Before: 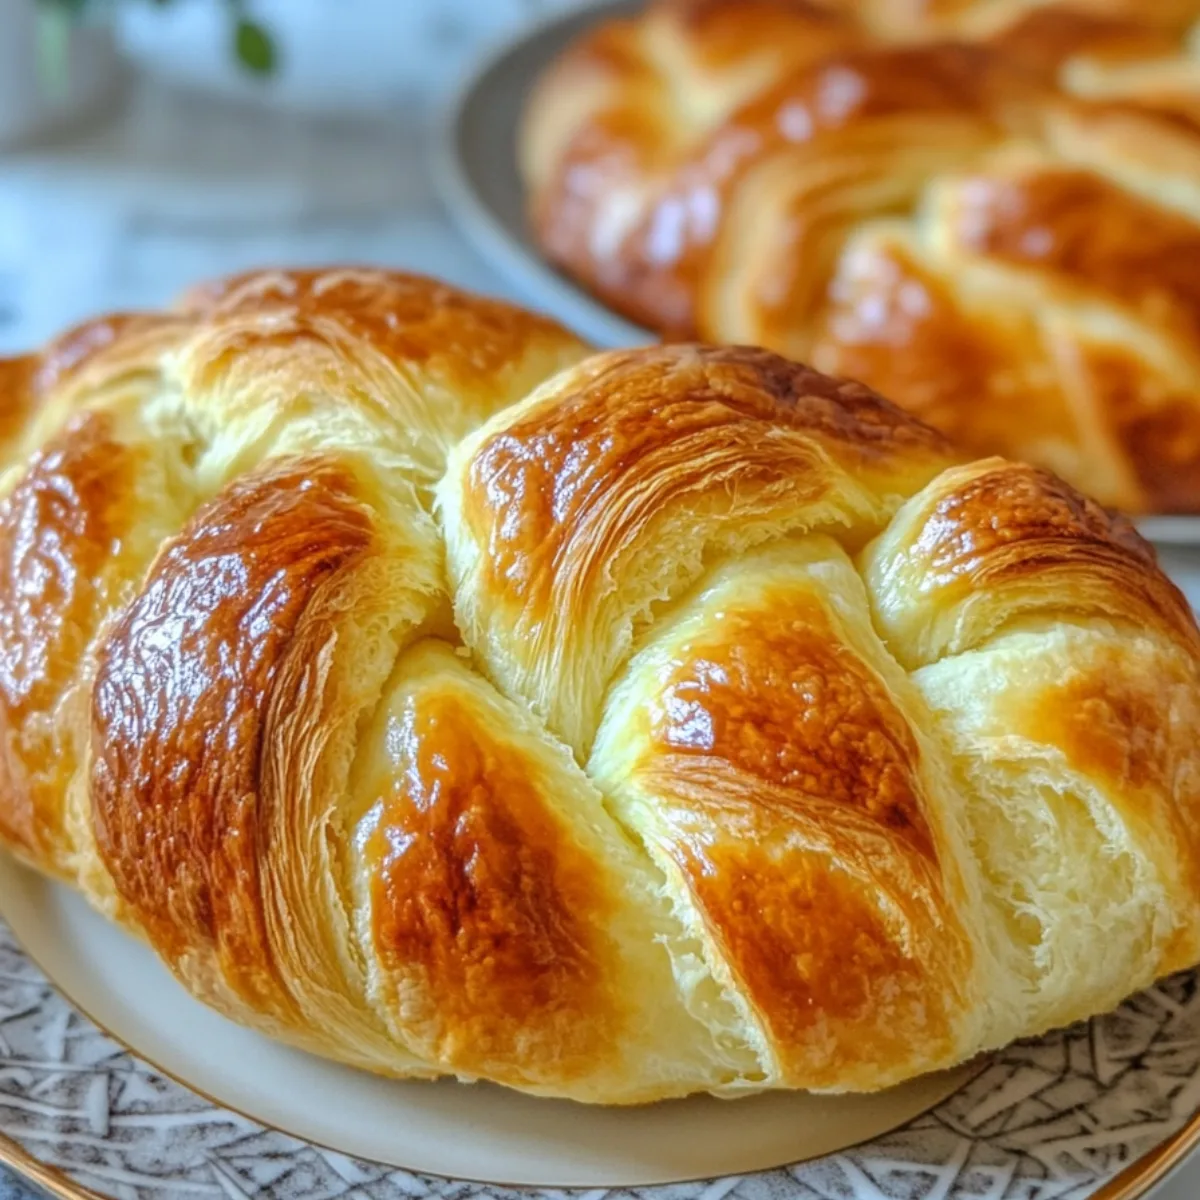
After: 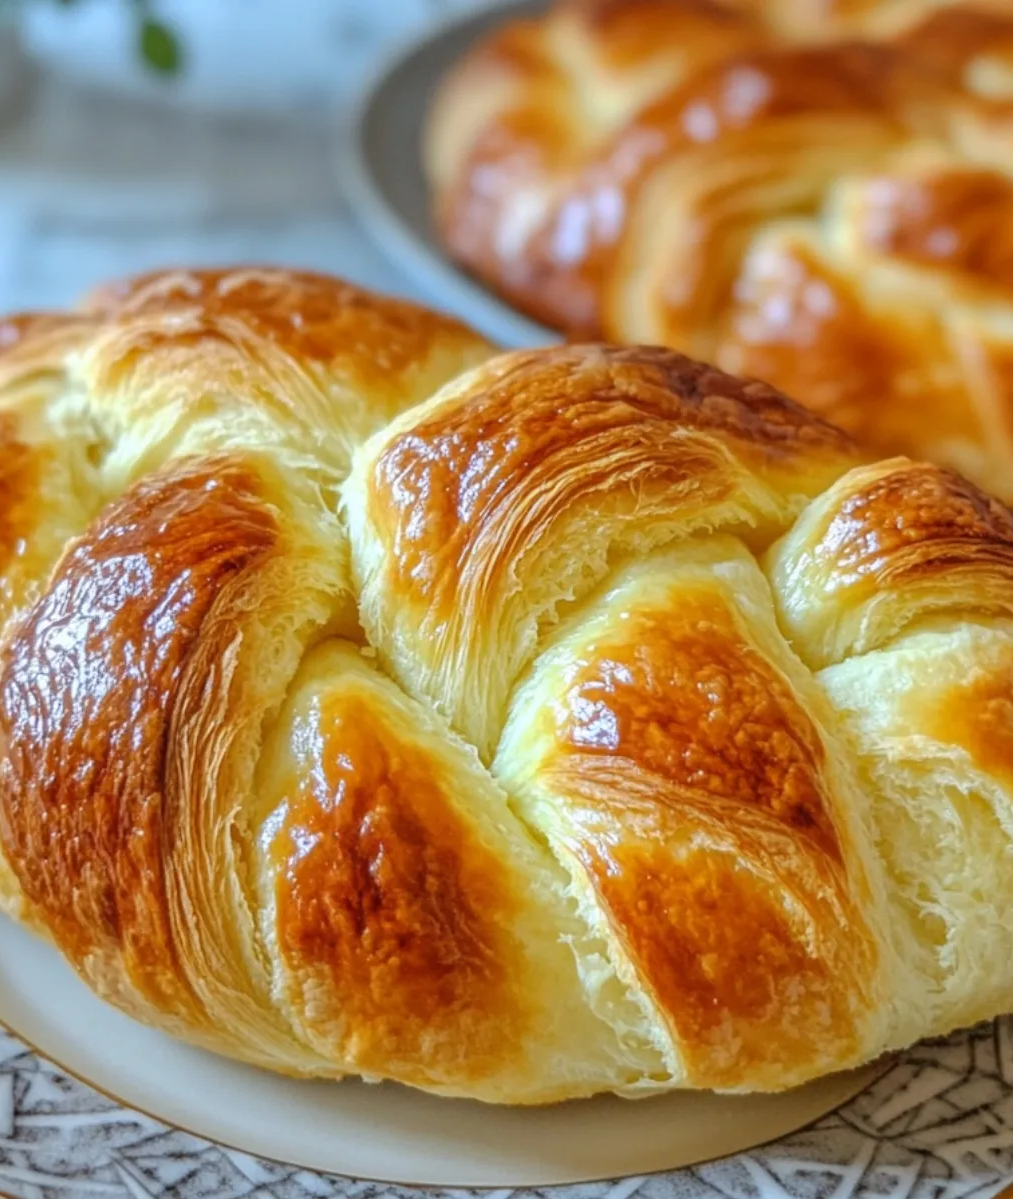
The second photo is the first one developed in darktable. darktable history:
crop: left 7.992%, right 7.533%
